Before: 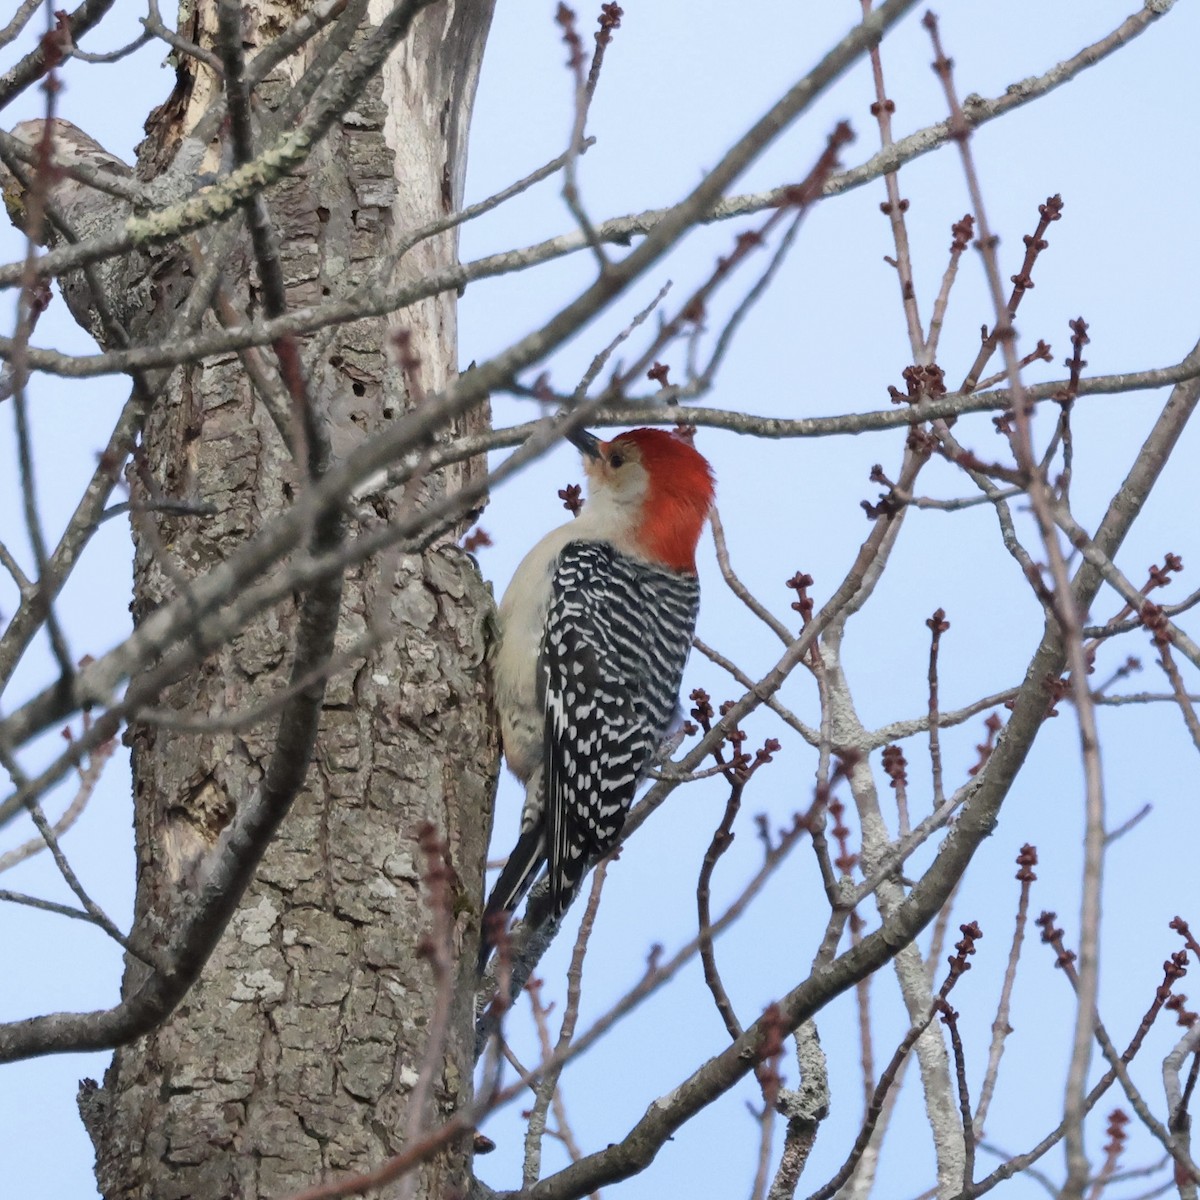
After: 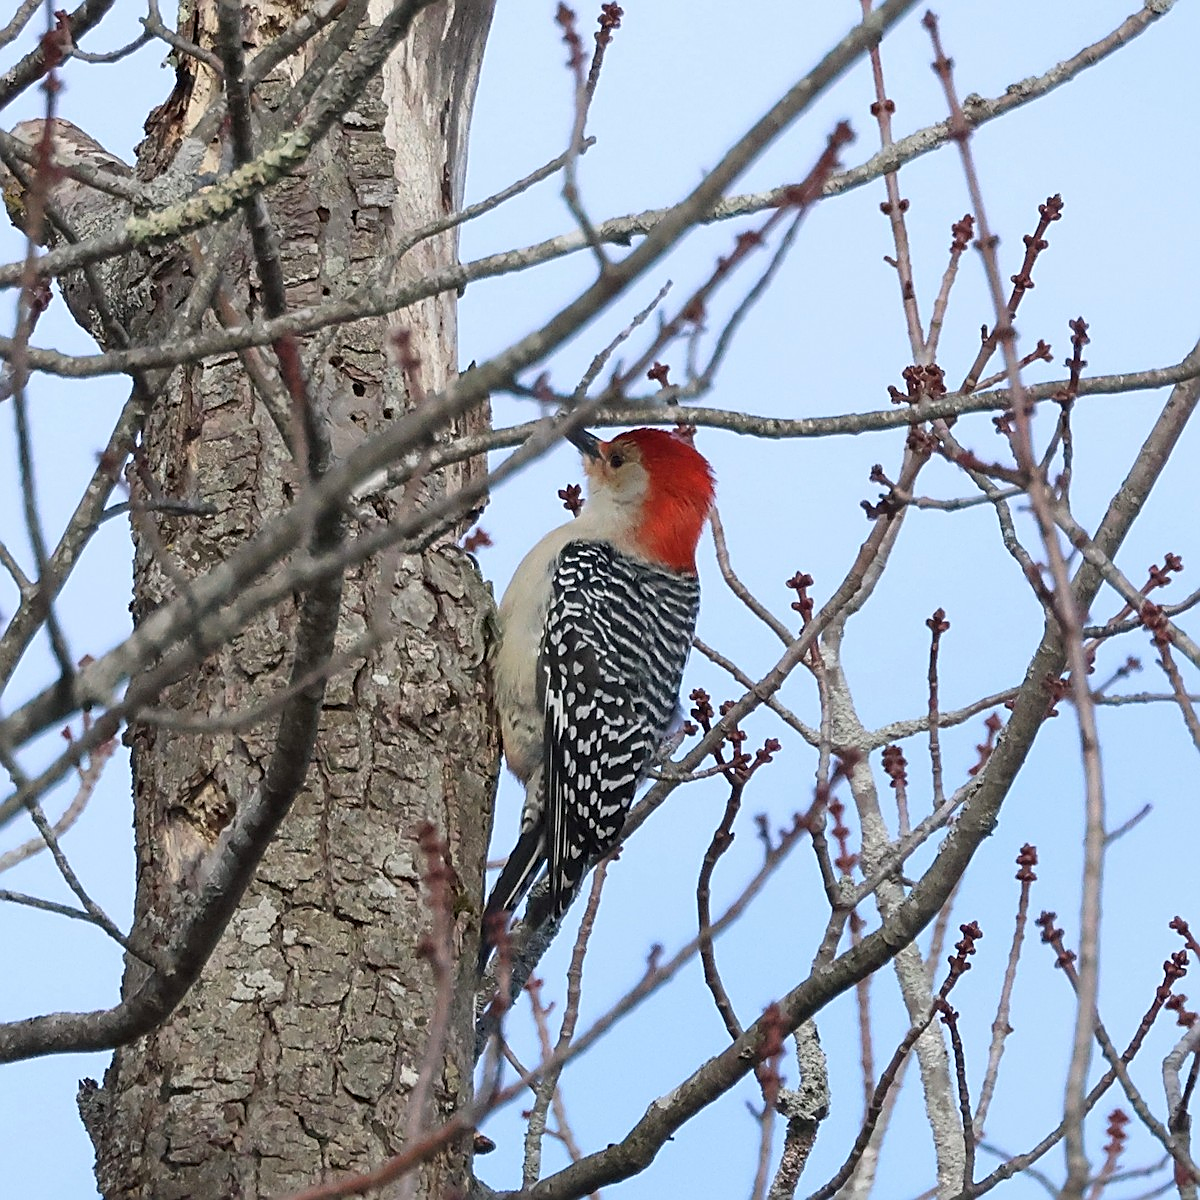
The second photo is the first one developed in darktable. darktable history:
sharpen: amount 0.895
